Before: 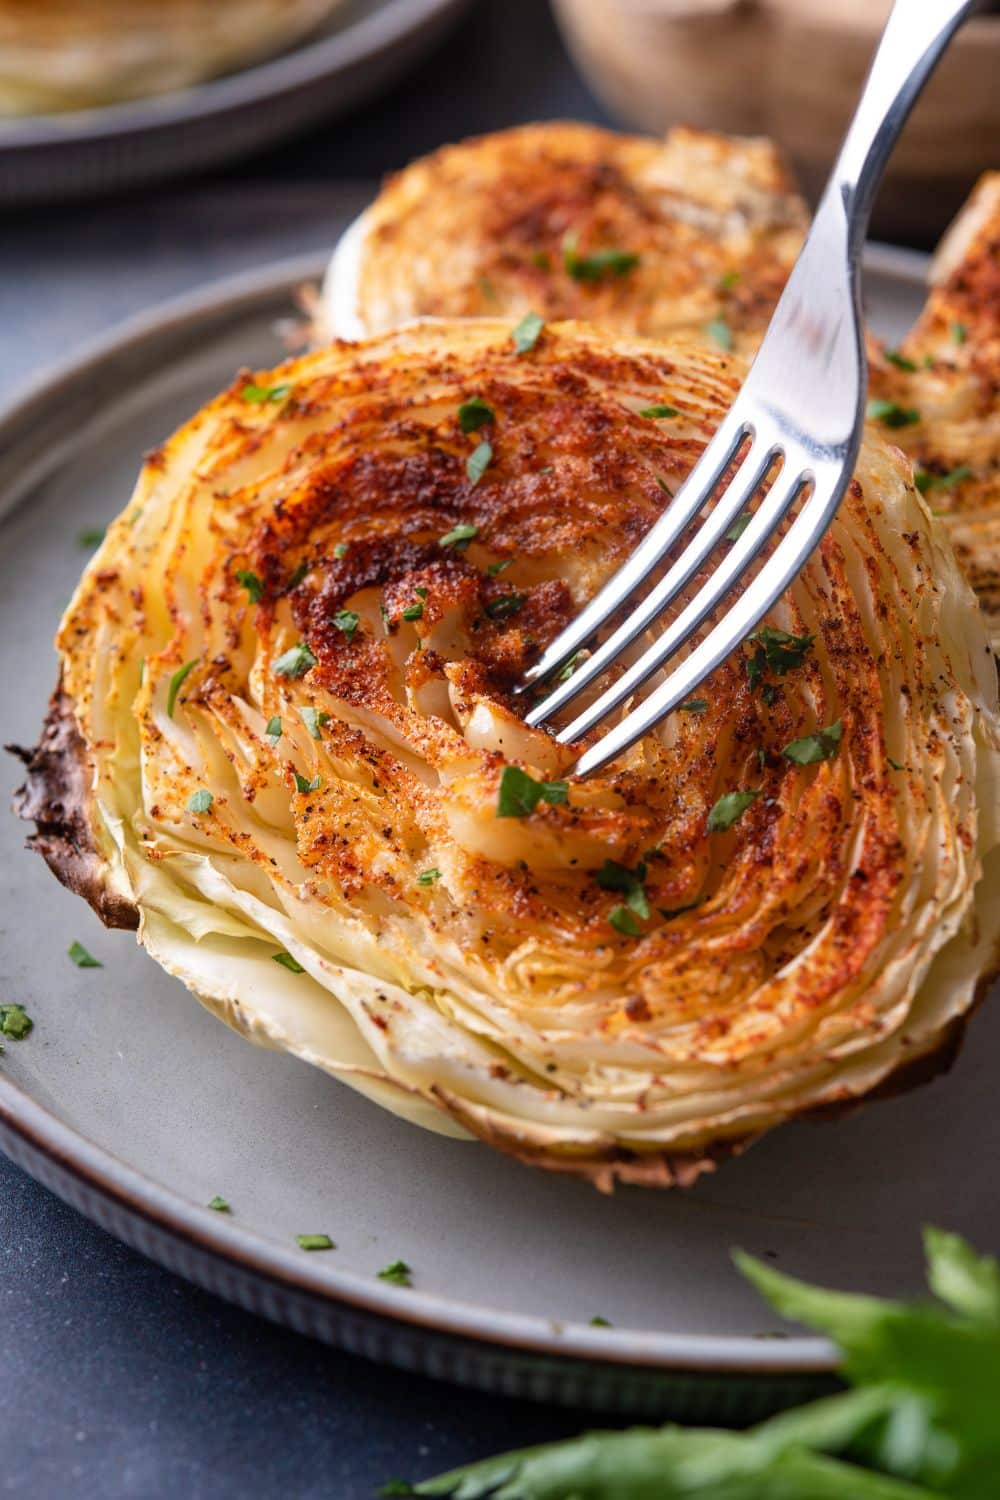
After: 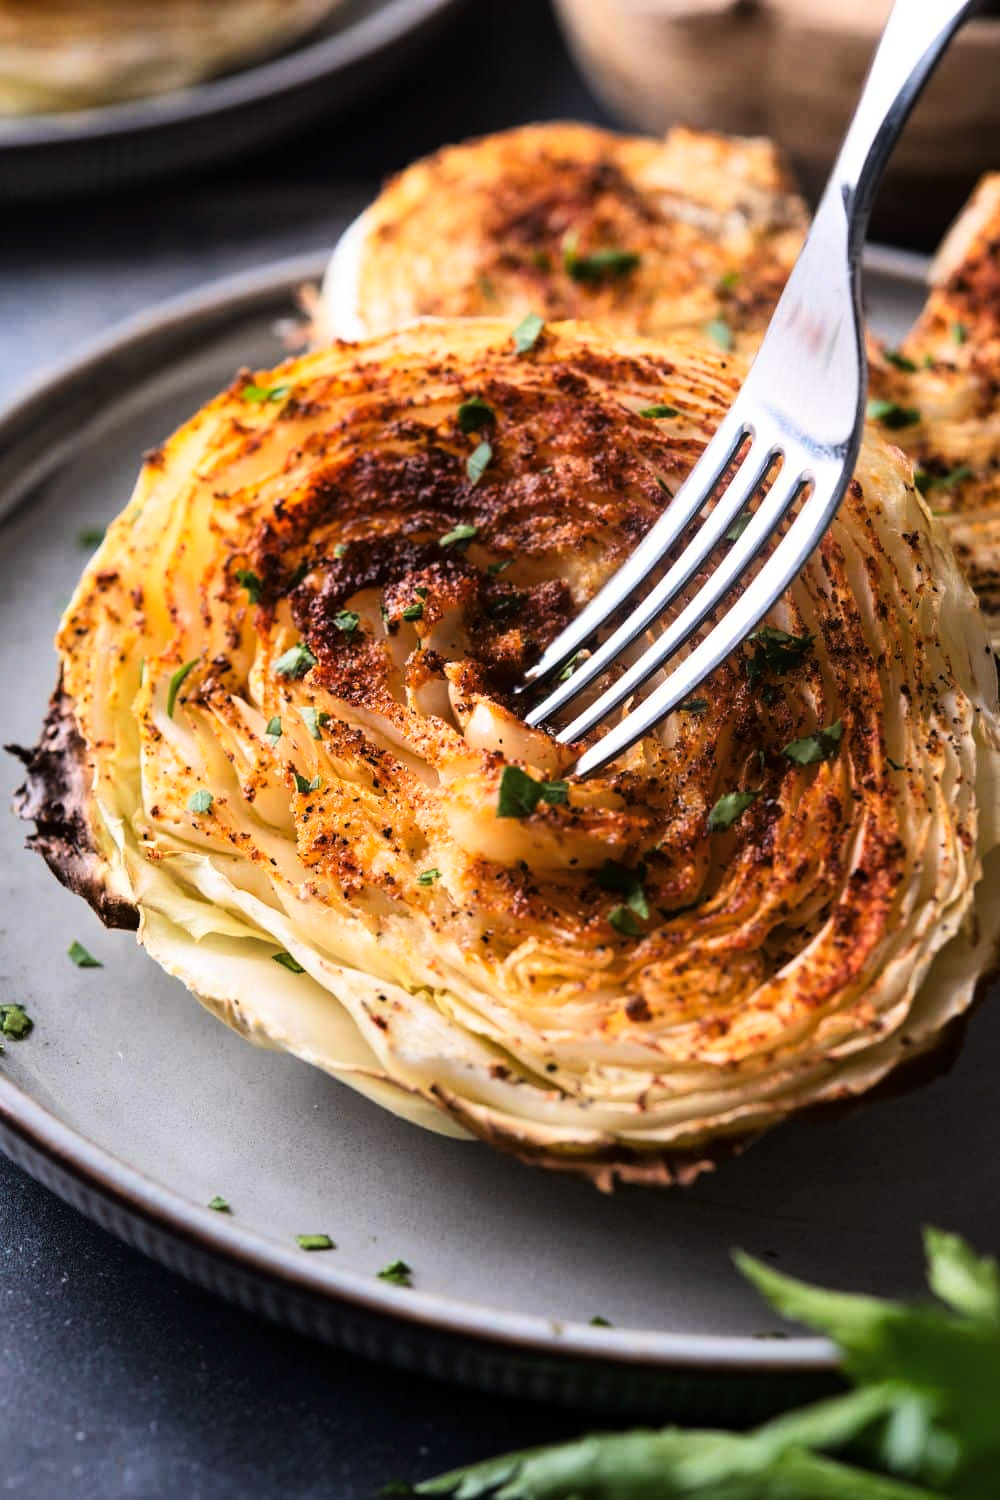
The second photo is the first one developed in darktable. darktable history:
exposure: compensate exposure bias true, compensate highlight preservation false
tone curve: curves: ch0 [(0, 0) (0.003, 0.002) (0.011, 0.006) (0.025, 0.014) (0.044, 0.02) (0.069, 0.027) (0.1, 0.036) (0.136, 0.05) (0.177, 0.081) (0.224, 0.118) (0.277, 0.183) (0.335, 0.262) (0.399, 0.351) (0.468, 0.456) (0.543, 0.571) (0.623, 0.692) (0.709, 0.795) (0.801, 0.88) (0.898, 0.948) (1, 1)], color space Lab, linked channels, preserve colors none
